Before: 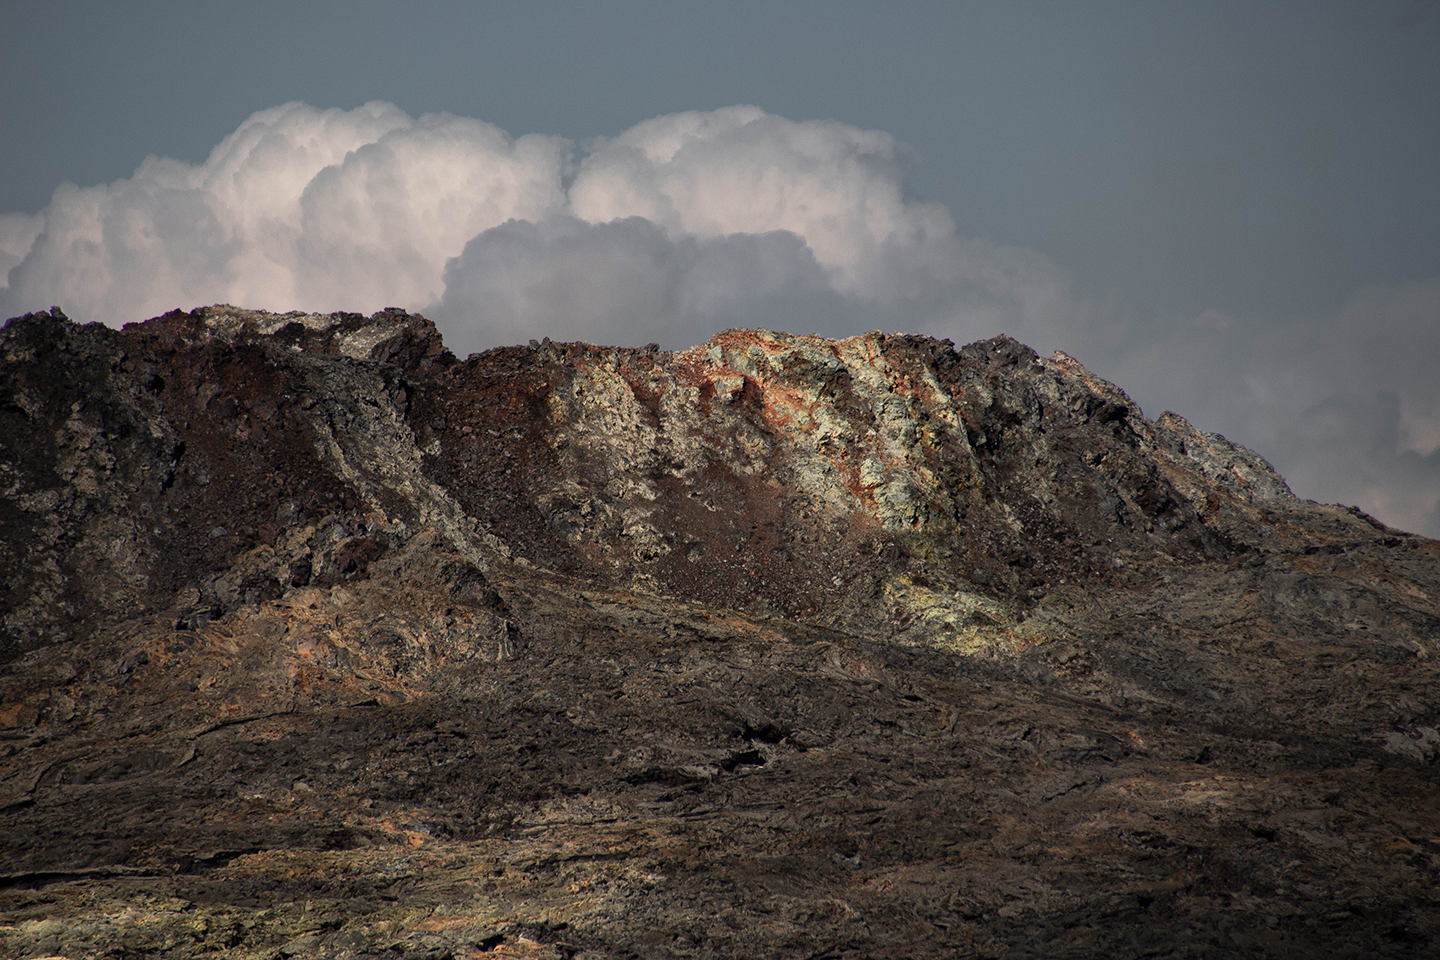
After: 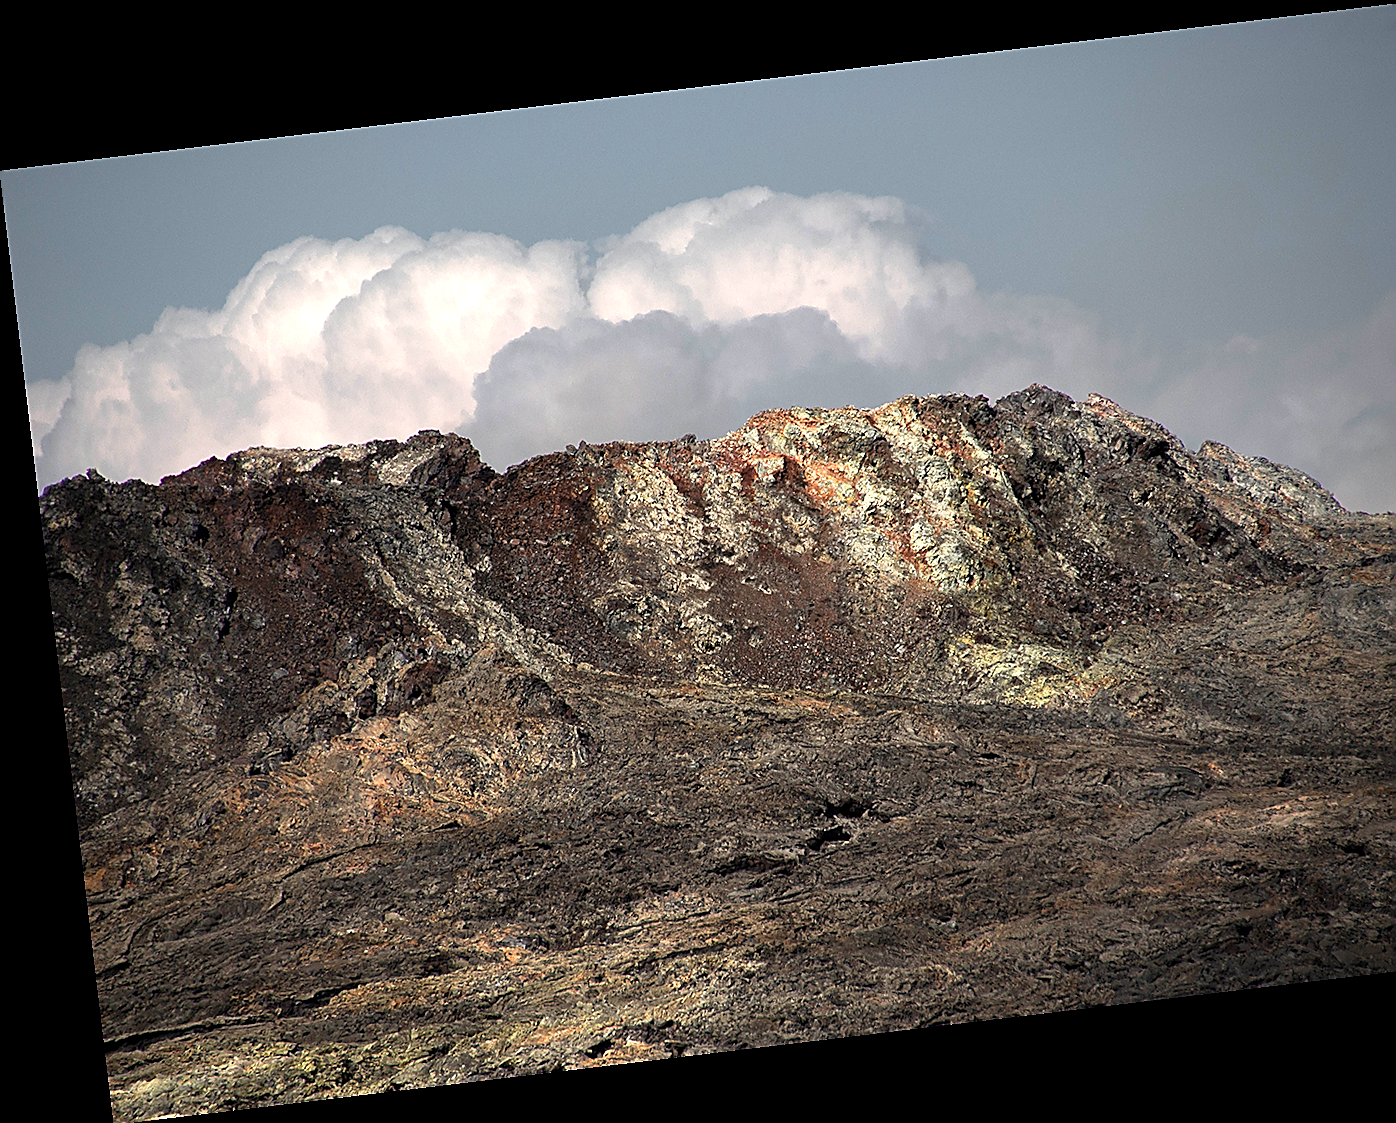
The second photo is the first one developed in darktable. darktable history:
exposure: black level correction 0.001, exposure 0.955 EV, compensate exposure bias true, compensate highlight preservation false
sharpen: radius 1.4, amount 1.25, threshold 0.7
rotate and perspective: rotation -6.83°, automatic cropping off
crop: right 9.509%, bottom 0.031%
